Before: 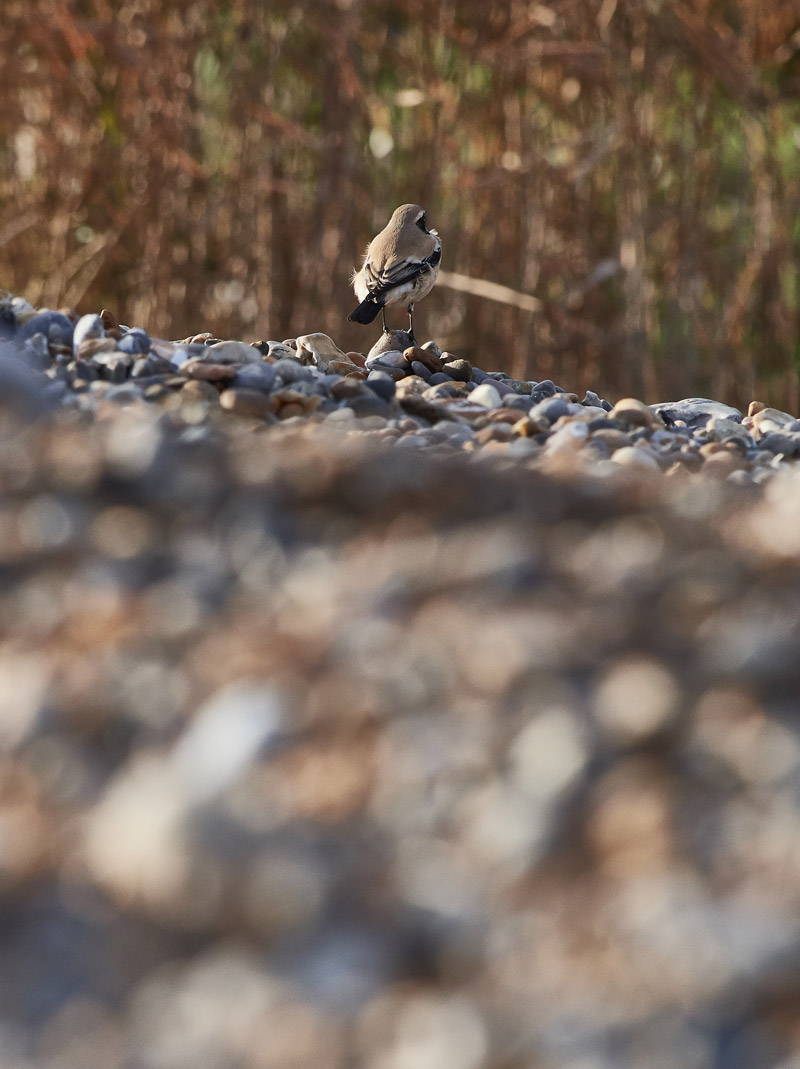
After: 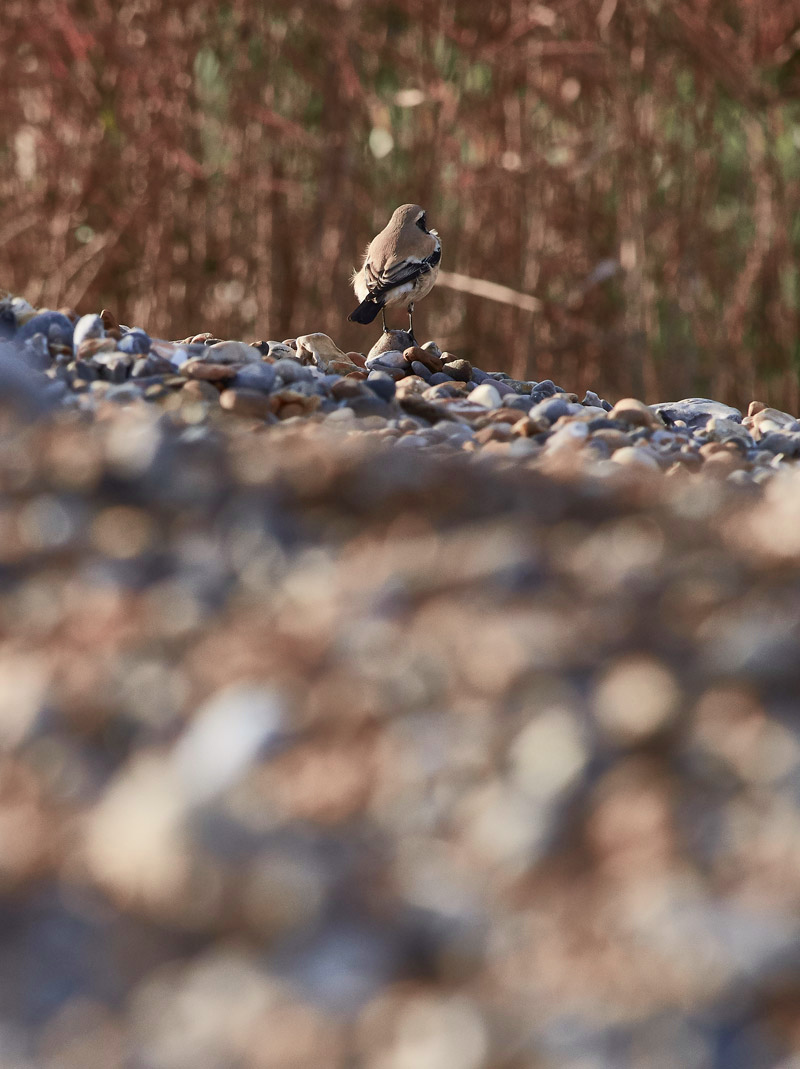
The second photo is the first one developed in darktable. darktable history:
tone curve: curves: ch1 [(0, 0) (0.214, 0.291) (0.372, 0.44) (0.463, 0.476) (0.498, 0.502) (0.521, 0.531) (1, 1)]; ch2 [(0, 0) (0.456, 0.447) (0.5, 0.5) (0.547, 0.557) (0.592, 0.57) (0.631, 0.602) (1, 1)], color space Lab, independent channels, preserve colors none
